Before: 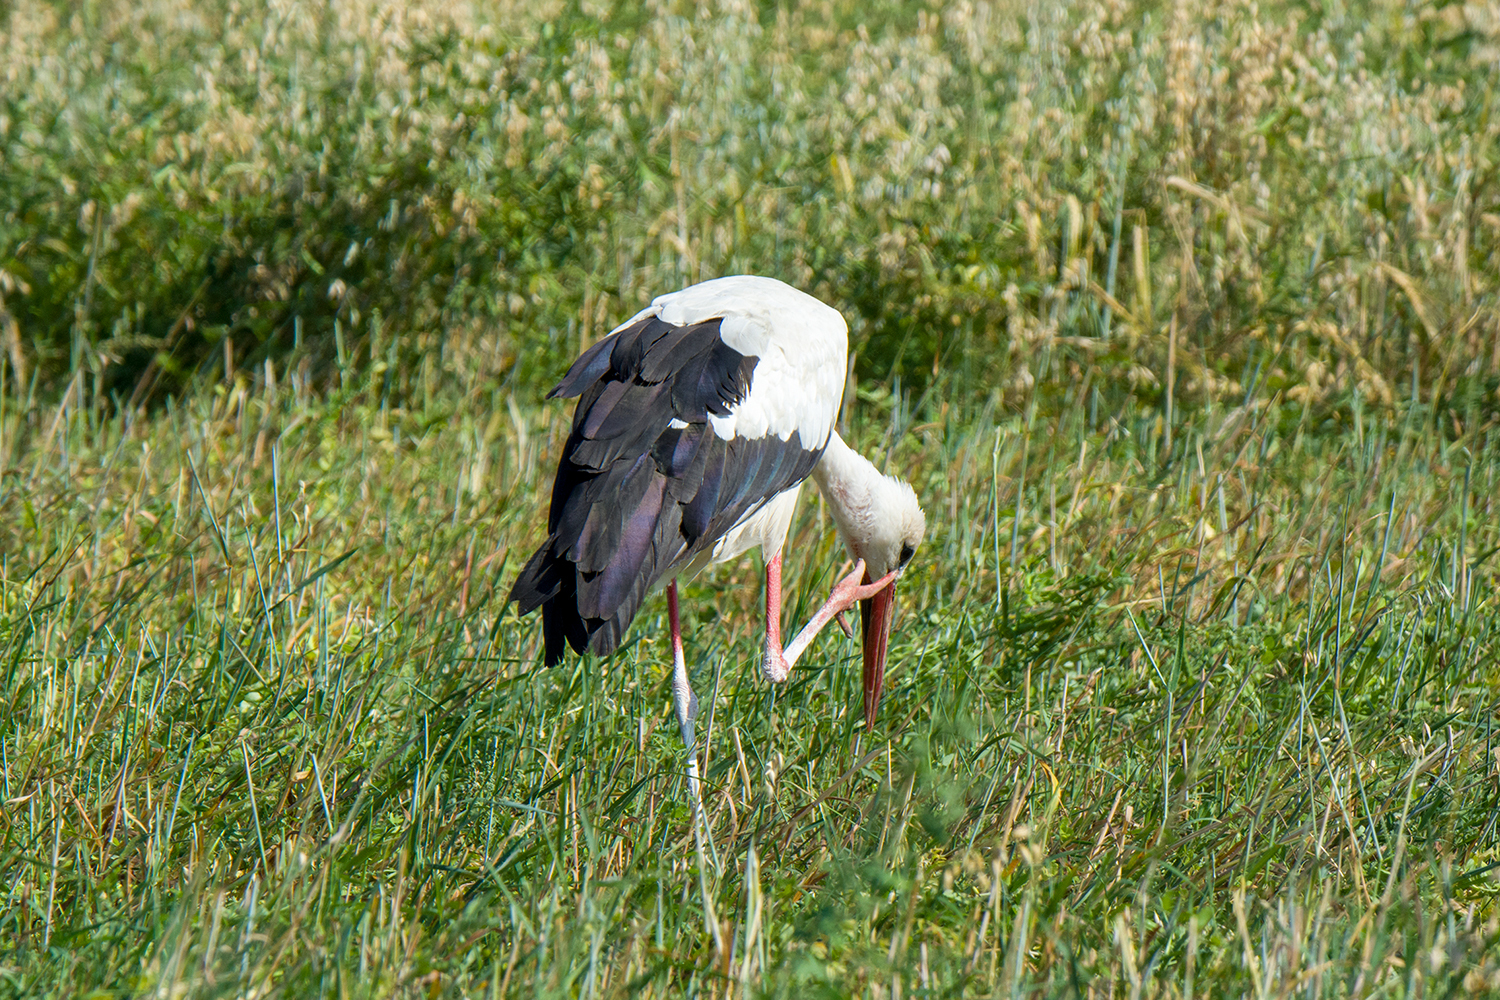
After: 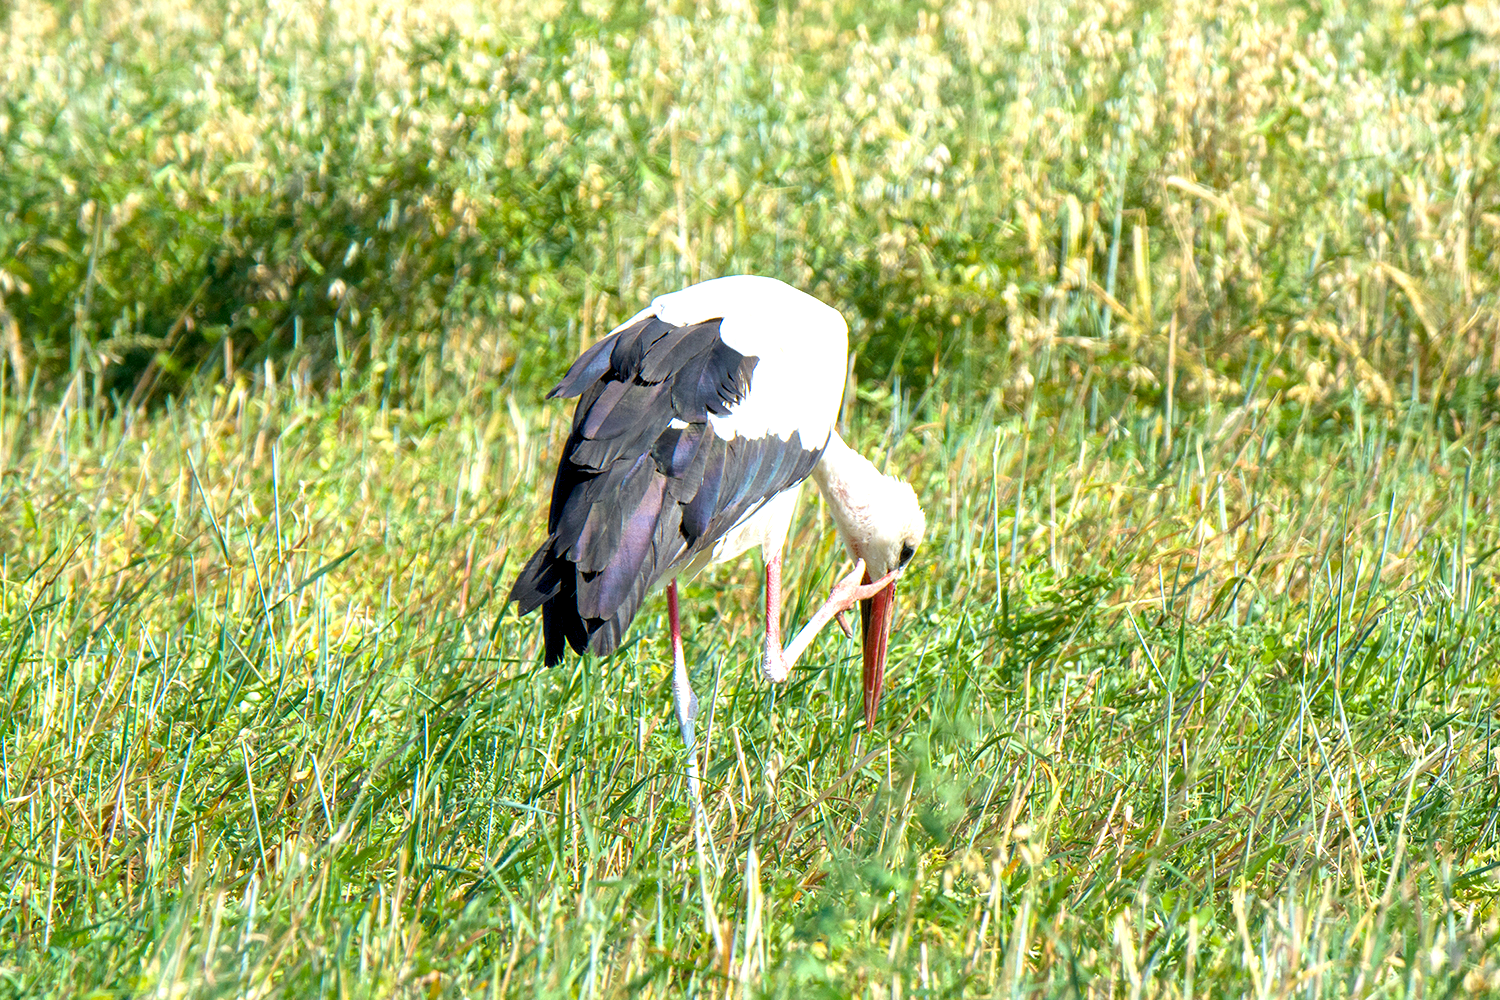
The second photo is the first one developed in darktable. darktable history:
tone equalizer: -8 EV -0.559 EV
exposure: black level correction 0.001, exposure 1.037 EV, compensate exposure bias true, compensate highlight preservation false
levels: levels [0, 0.478, 1]
